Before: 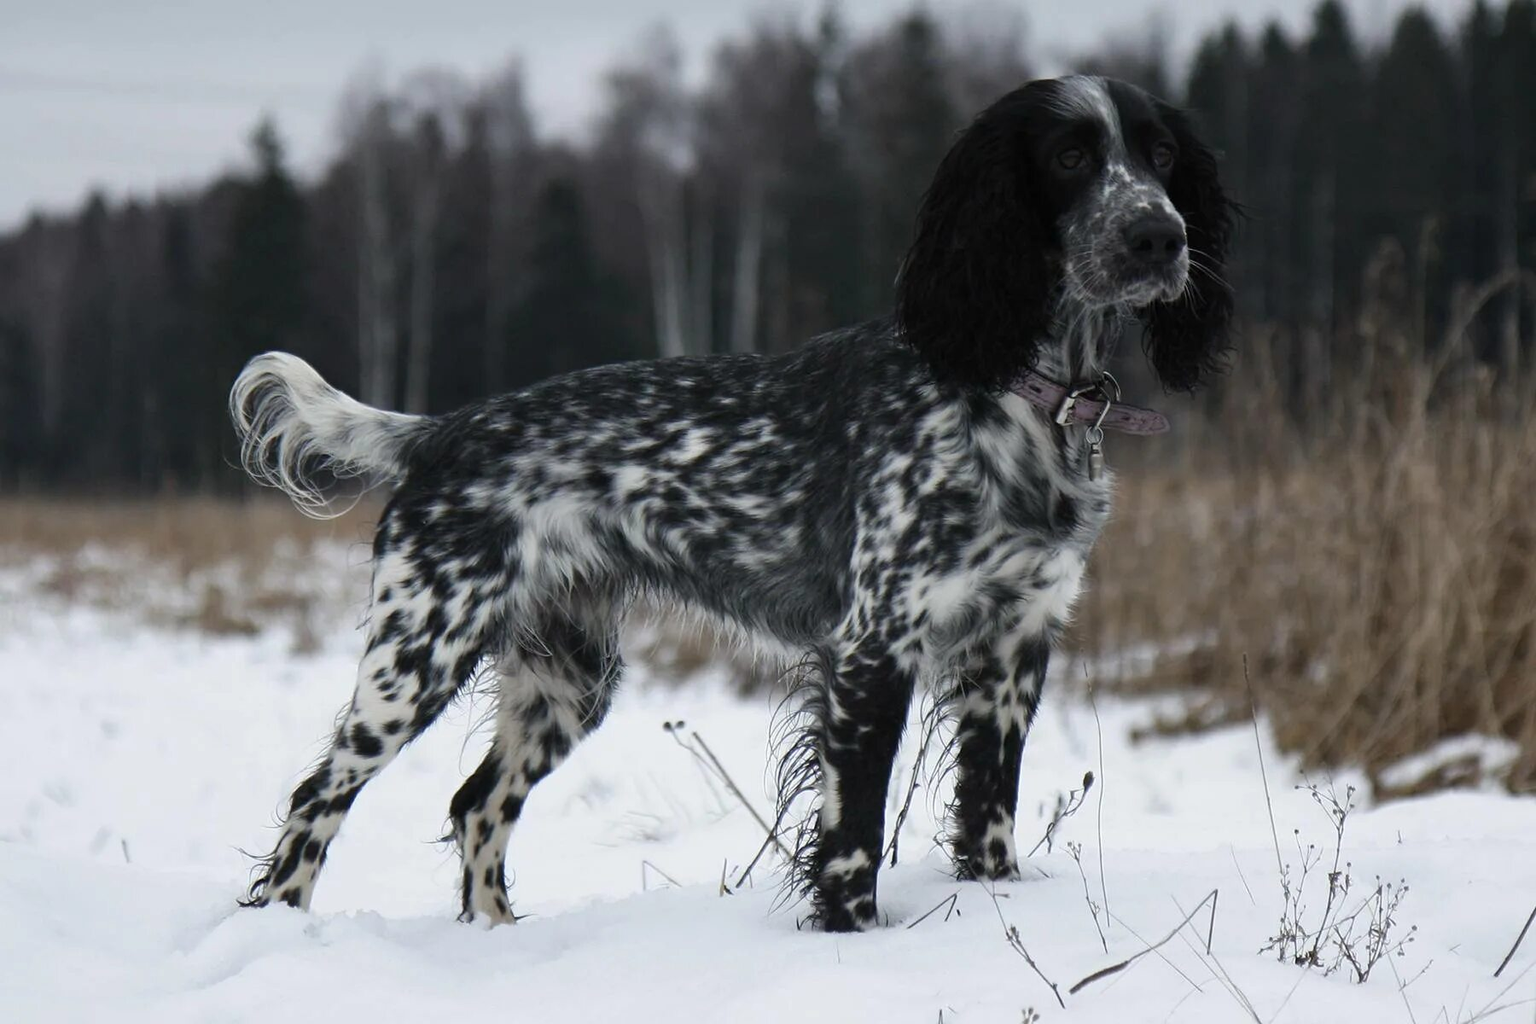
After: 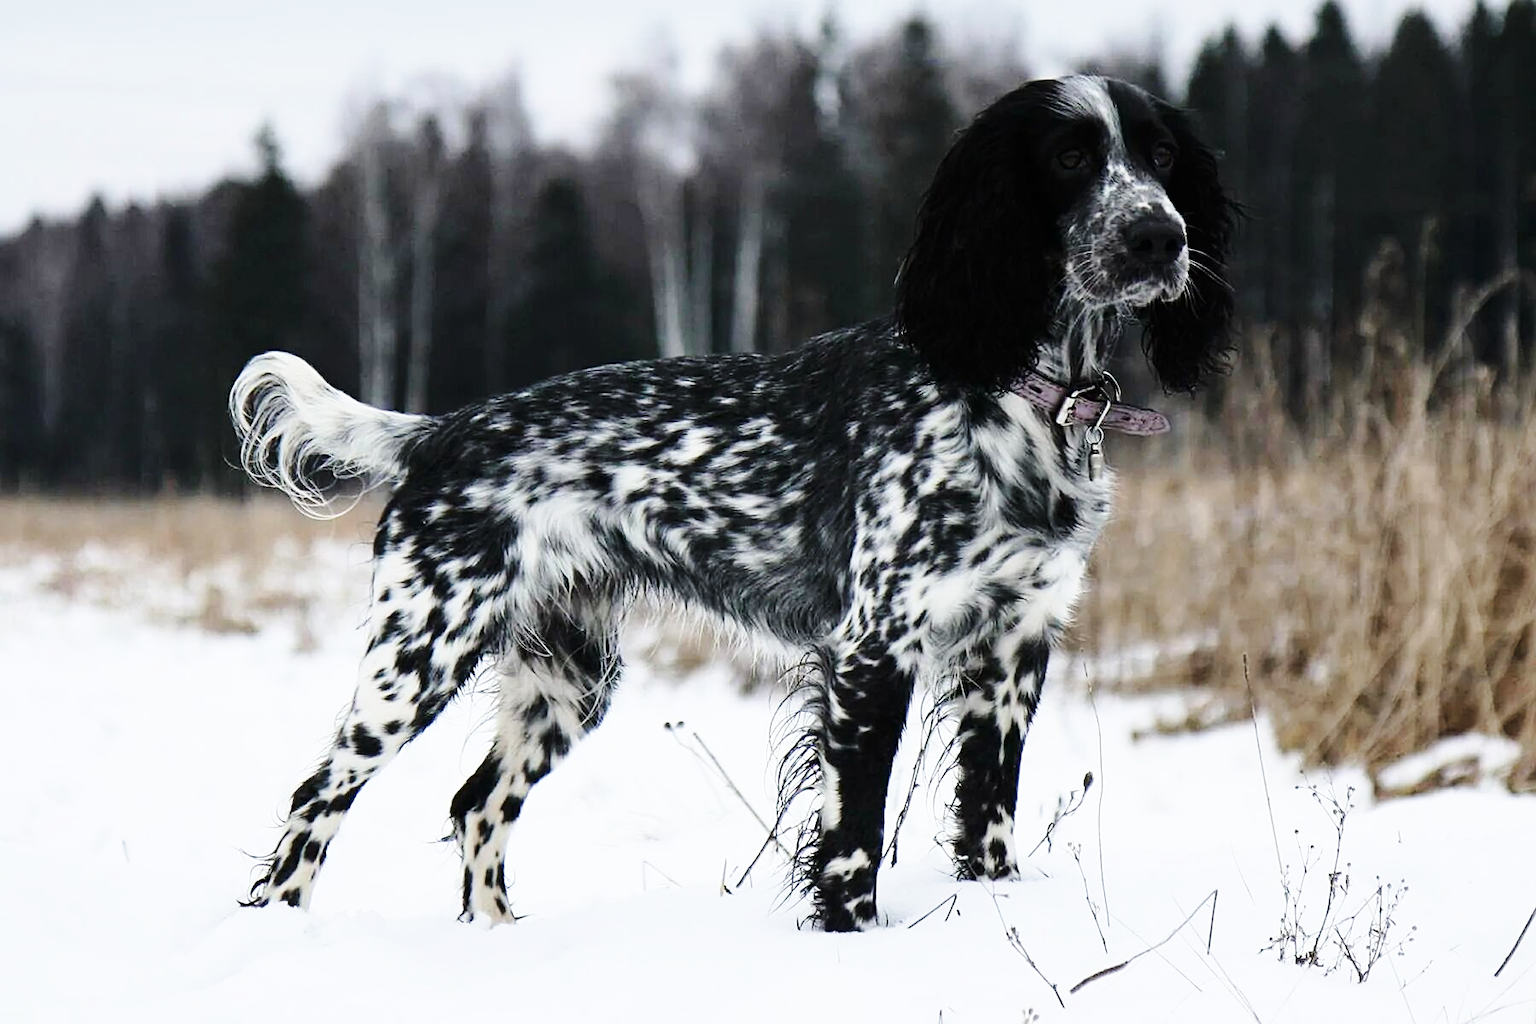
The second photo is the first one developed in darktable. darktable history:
base curve: curves: ch0 [(0, 0) (0.028, 0.03) (0.121, 0.232) (0.46, 0.748) (0.859, 0.968) (1, 1)], preserve colors none
tone curve: curves: ch0 [(0, 0) (0.004, 0.001) (0.133, 0.112) (0.325, 0.362) (0.832, 0.893) (1, 1)], color space Lab, independent channels, preserve colors none
sharpen: on, module defaults
